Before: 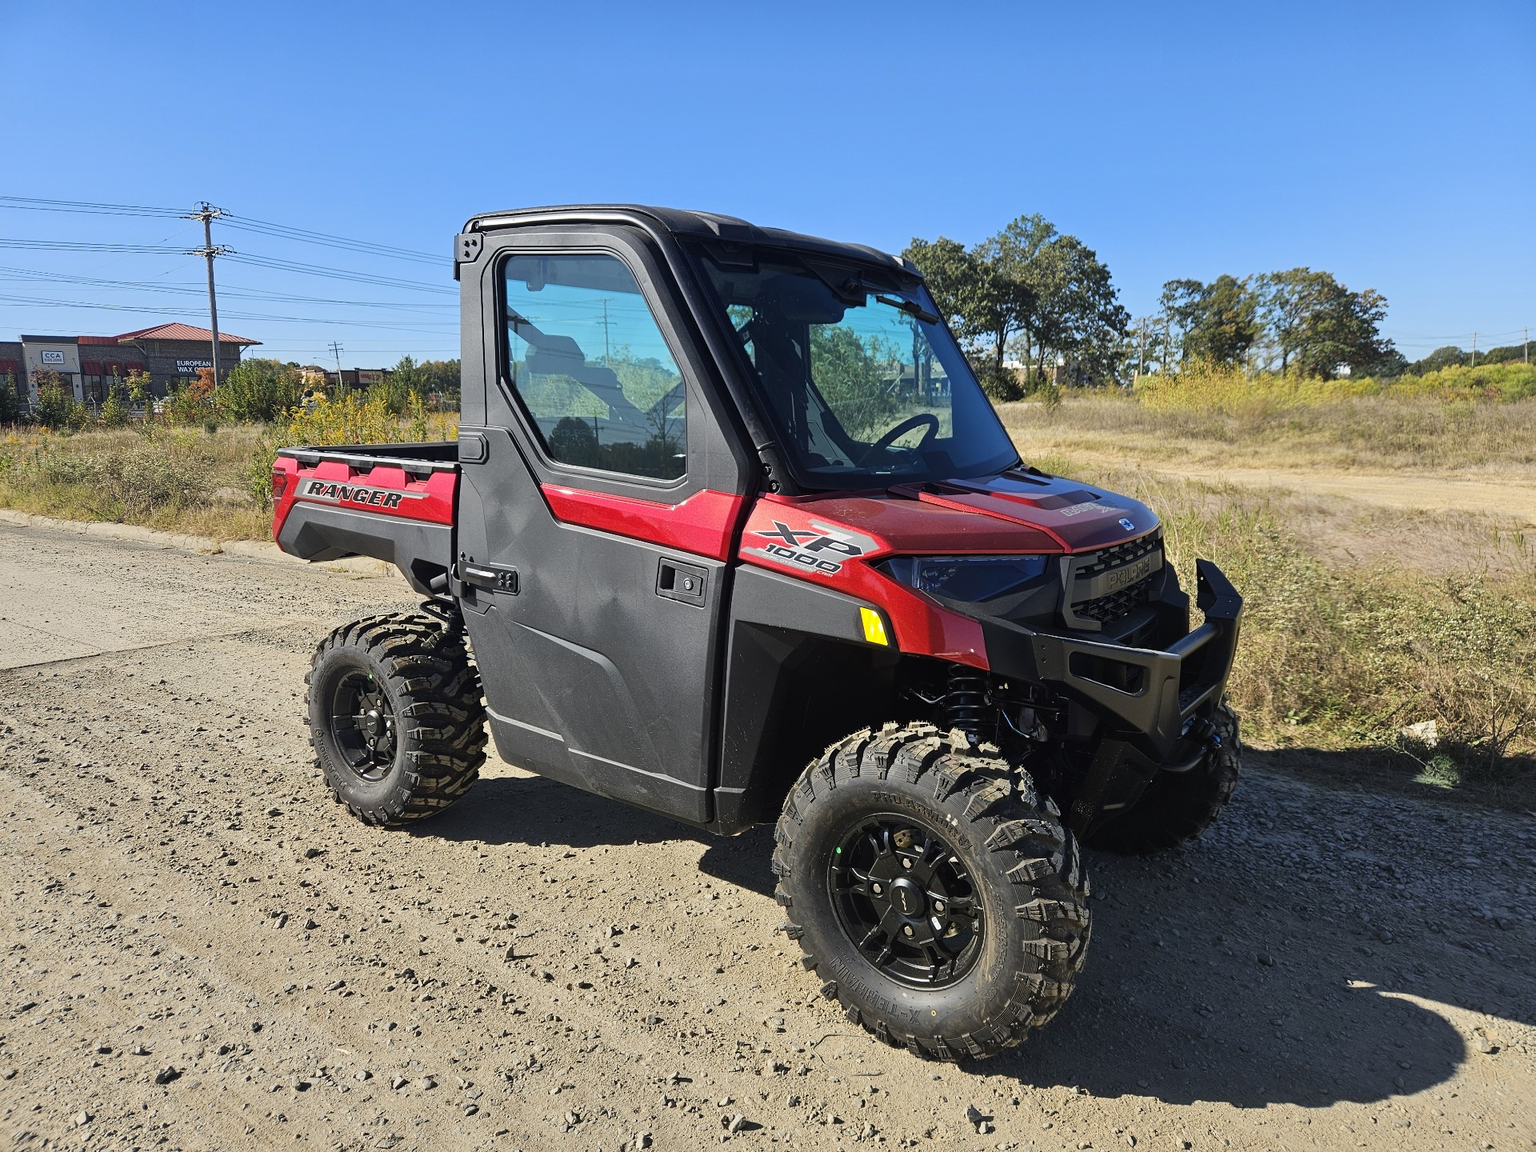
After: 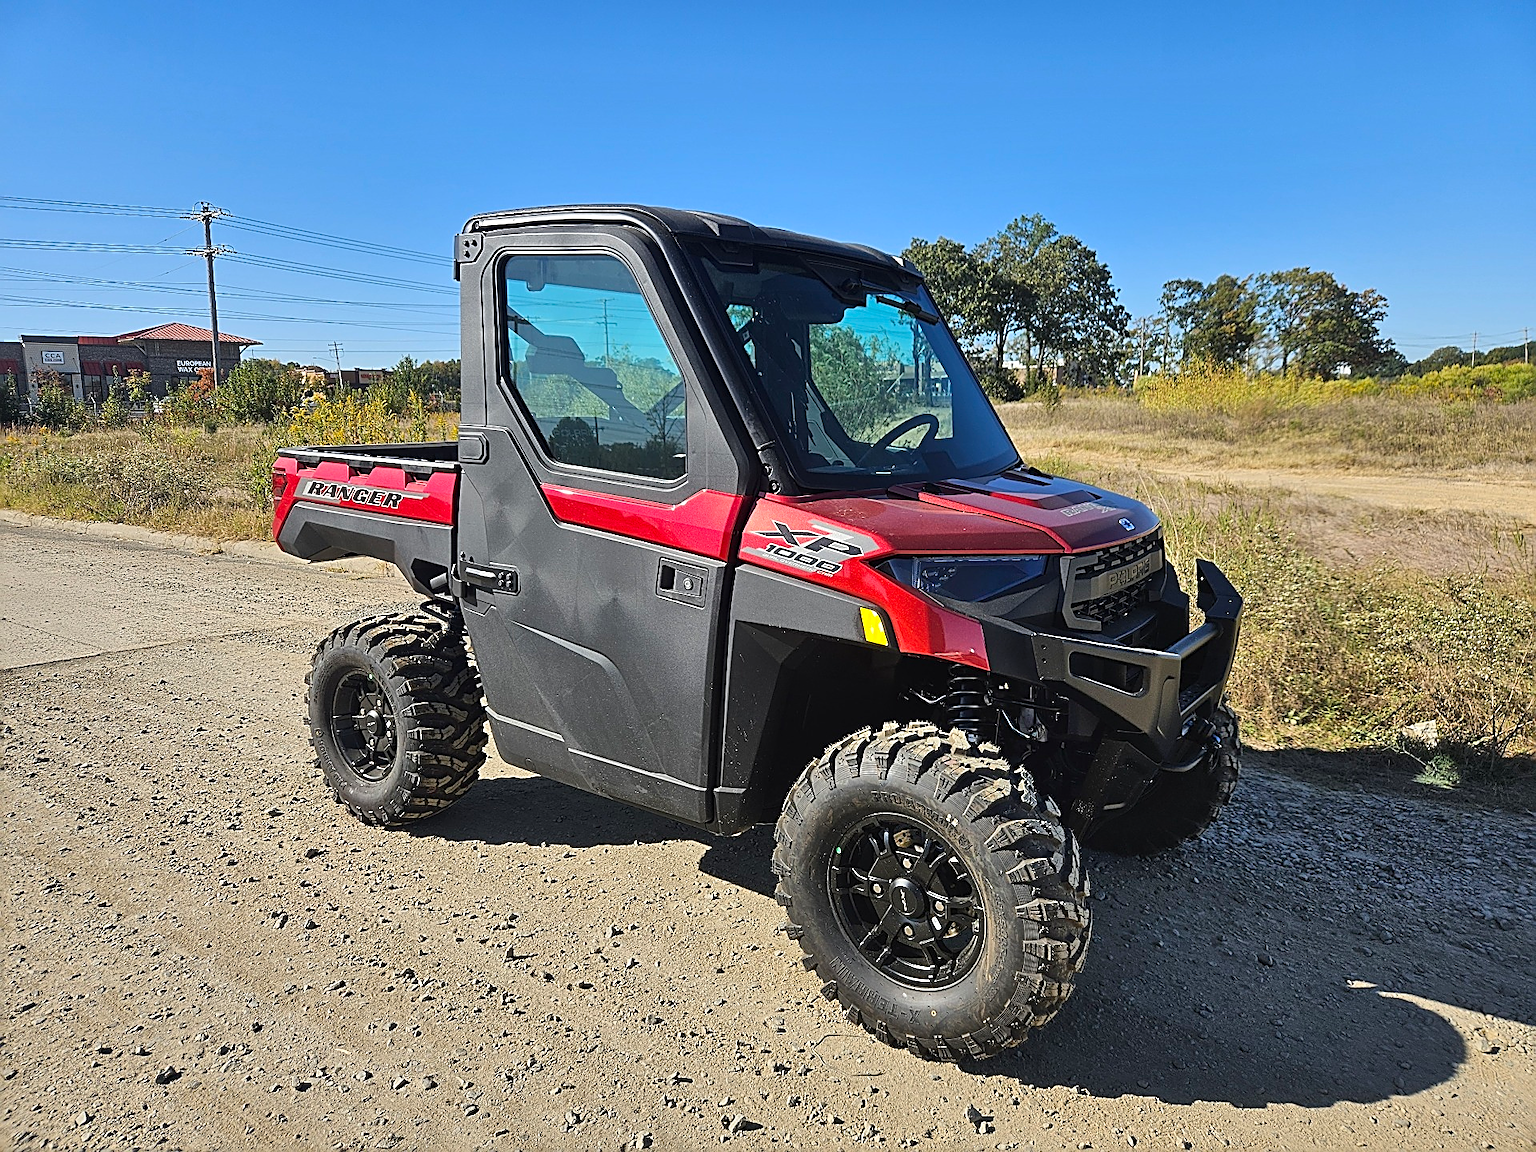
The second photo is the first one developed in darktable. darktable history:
rotate and perspective: automatic cropping off
shadows and highlights: shadows 53, soften with gaussian
sharpen: amount 0.901
